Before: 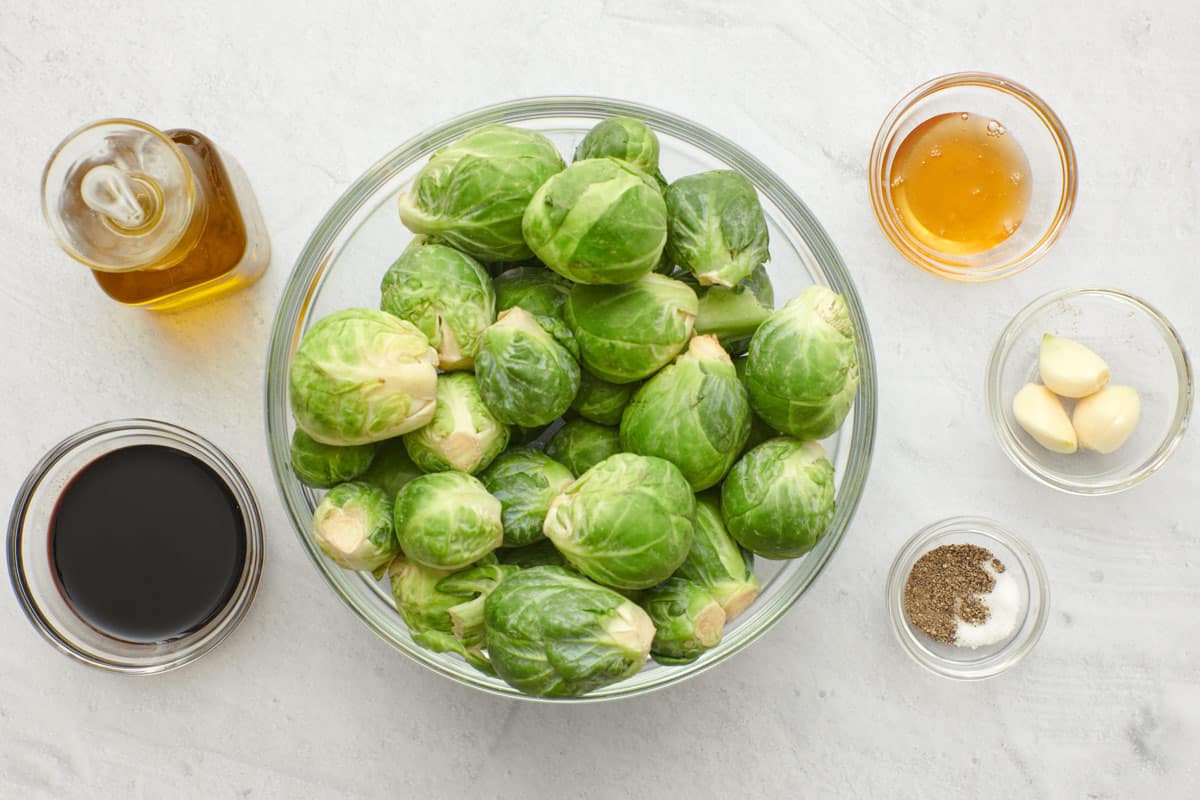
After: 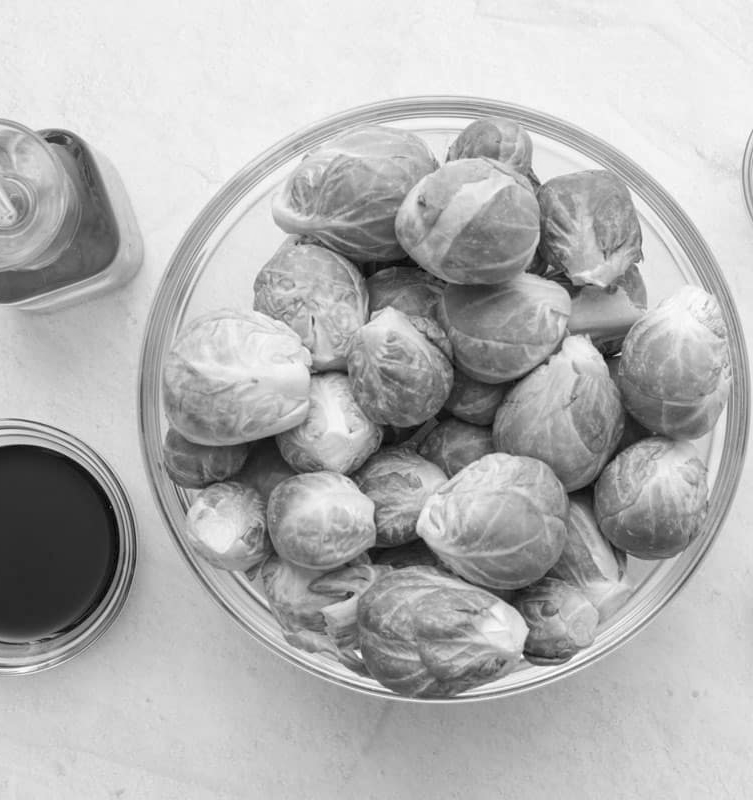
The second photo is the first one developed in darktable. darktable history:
monochrome: a 2.21, b -1.33, size 2.2
crop: left 10.644%, right 26.528%
exposure: black level correction 0.004, exposure 0.014 EV, compensate highlight preservation false
rgb levels: mode RGB, independent channels, levels [[0, 0.474, 1], [0, 0.5, 1], [0, 0.5, 1]]
